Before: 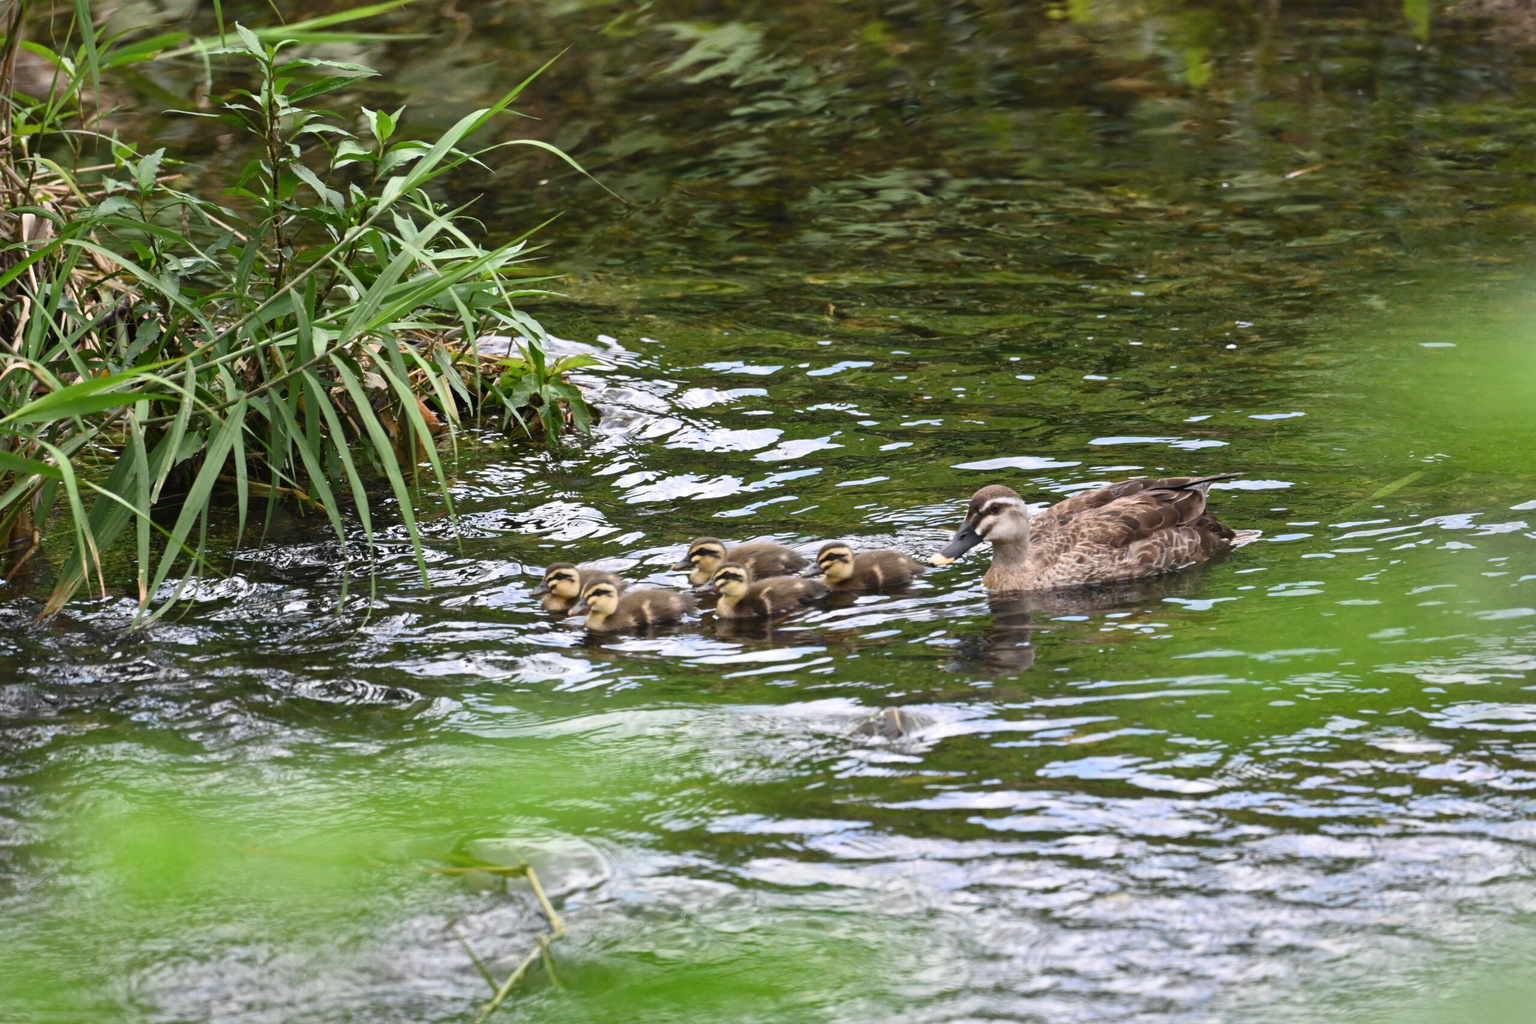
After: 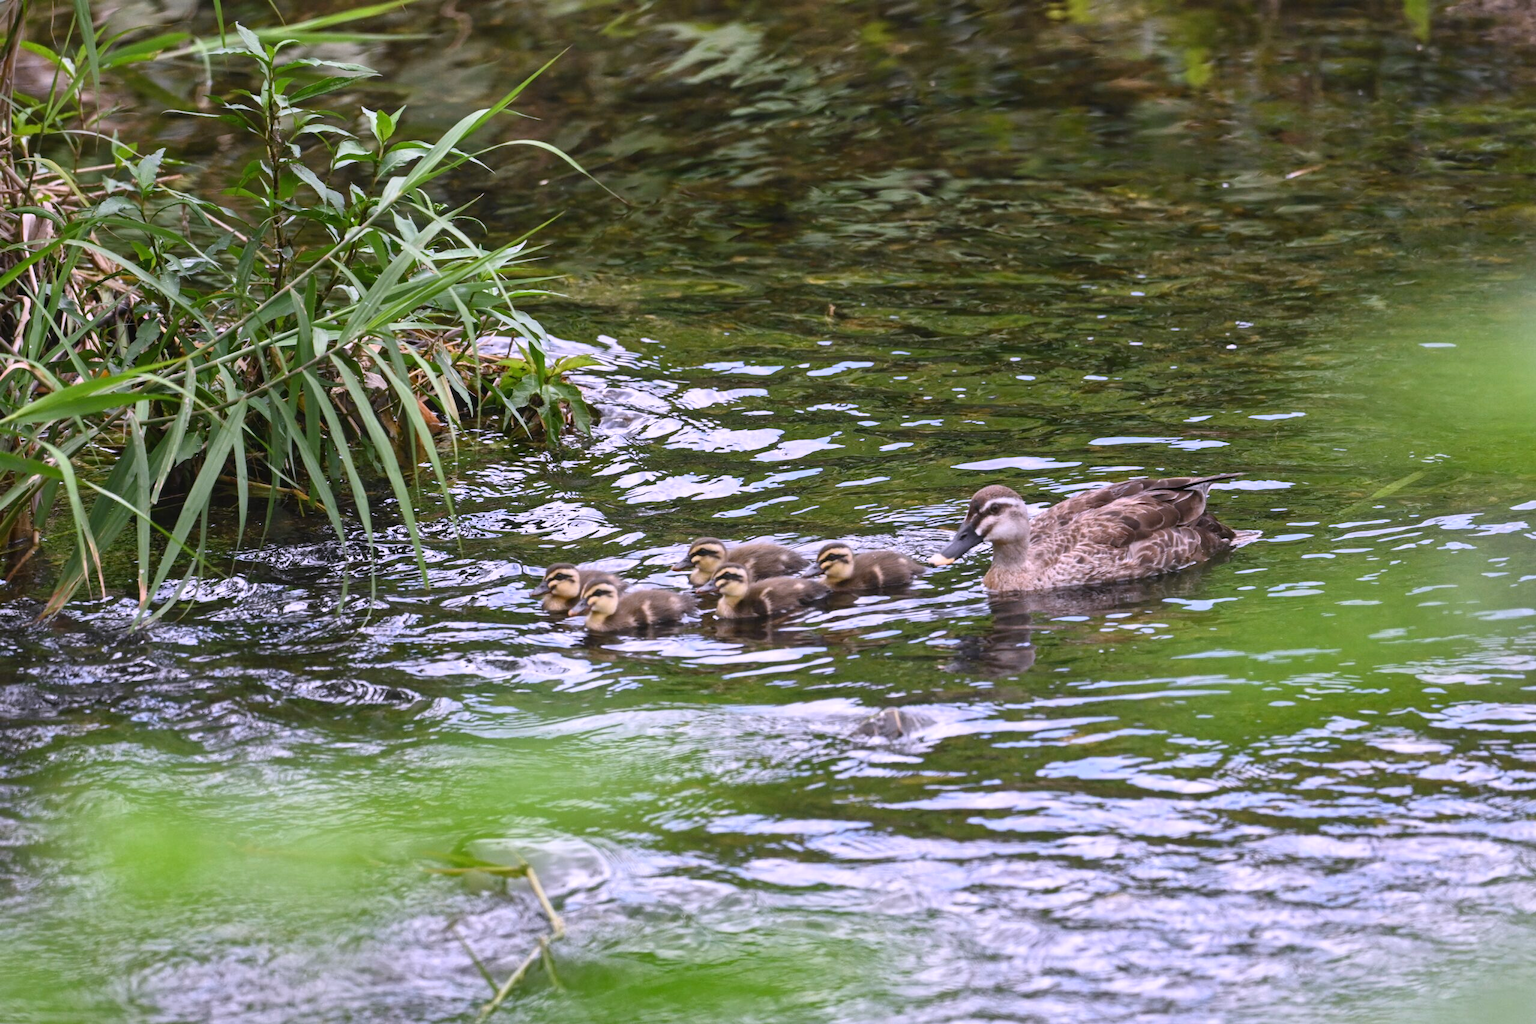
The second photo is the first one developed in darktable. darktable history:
white balance: red 1.042, blue 1.17
local contrast: detail 110%
